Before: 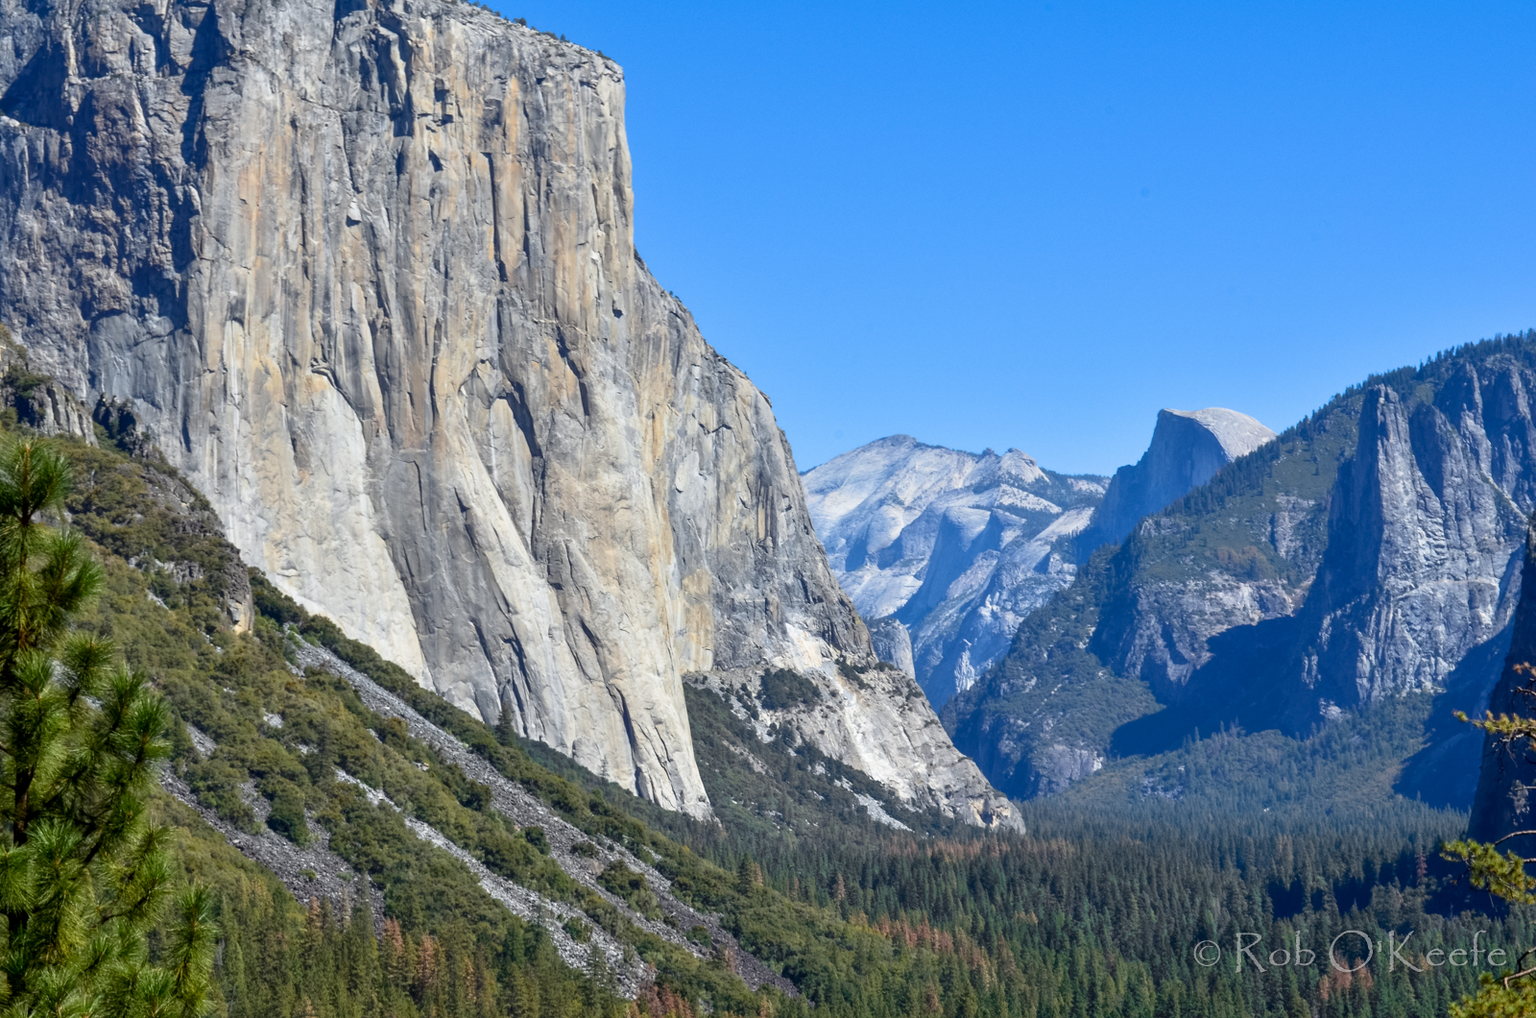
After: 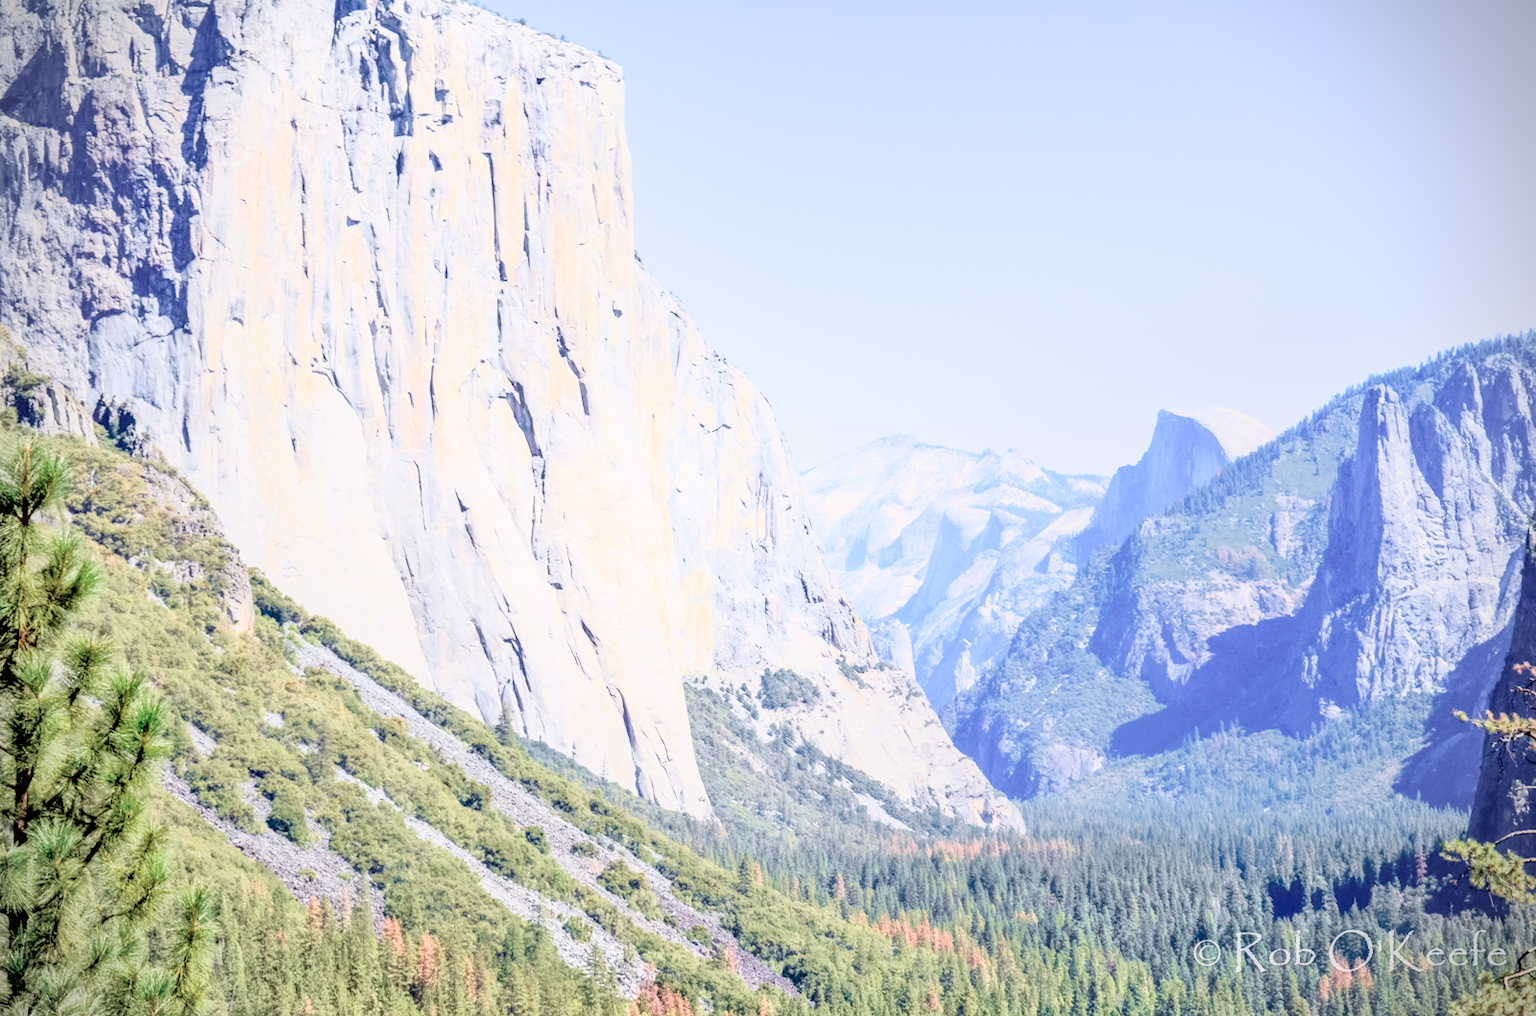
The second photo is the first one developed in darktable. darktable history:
tone curve: curves: ch0 [(0, 0) (0.049, 0.01) (0.154, 0.081) (0.491, 0.519) (0.748, 0.765) (1, 0.919)]; ch1 [(0, 0) (0.172, 0.123) (0.317, 0.272) (0.401, 0.422) (0.489, 0.496) (0.531, 0.557) (0.615, 0.612) (0.741, 0.783) (1, 1)]; ch2 [(0, 0) (0.411, 0.424) (0.483, 0.478) (0.544, 0.56) (0.686, 0.638) (1, 1)], color space Lab, independent channels, preserve colors none
filmic rgb: hardness 4.17, contrast 0.921
exposure: black level correction 0, exposure 2.088 EV, compensate exposure bias true, compensate highlight preservation false
shadows and highlights: shadows -62.32, white point adjustment -5.22, highlights 61.59
crop: bottom 0.071%
vignetting: dithering 8-bit output, unbound false
local contrast: on, module defaults
tone equalizer: -7 EV 0.15 EV, -6 EV 0.6 EV, -5 EV 1.15 EV, -4 EV 1.33 EV, -3 EV 1.15 EV, -2 EV 0.6 EV, -1 EV 0.15 EV, mask exposure compensation -0.5 EV
